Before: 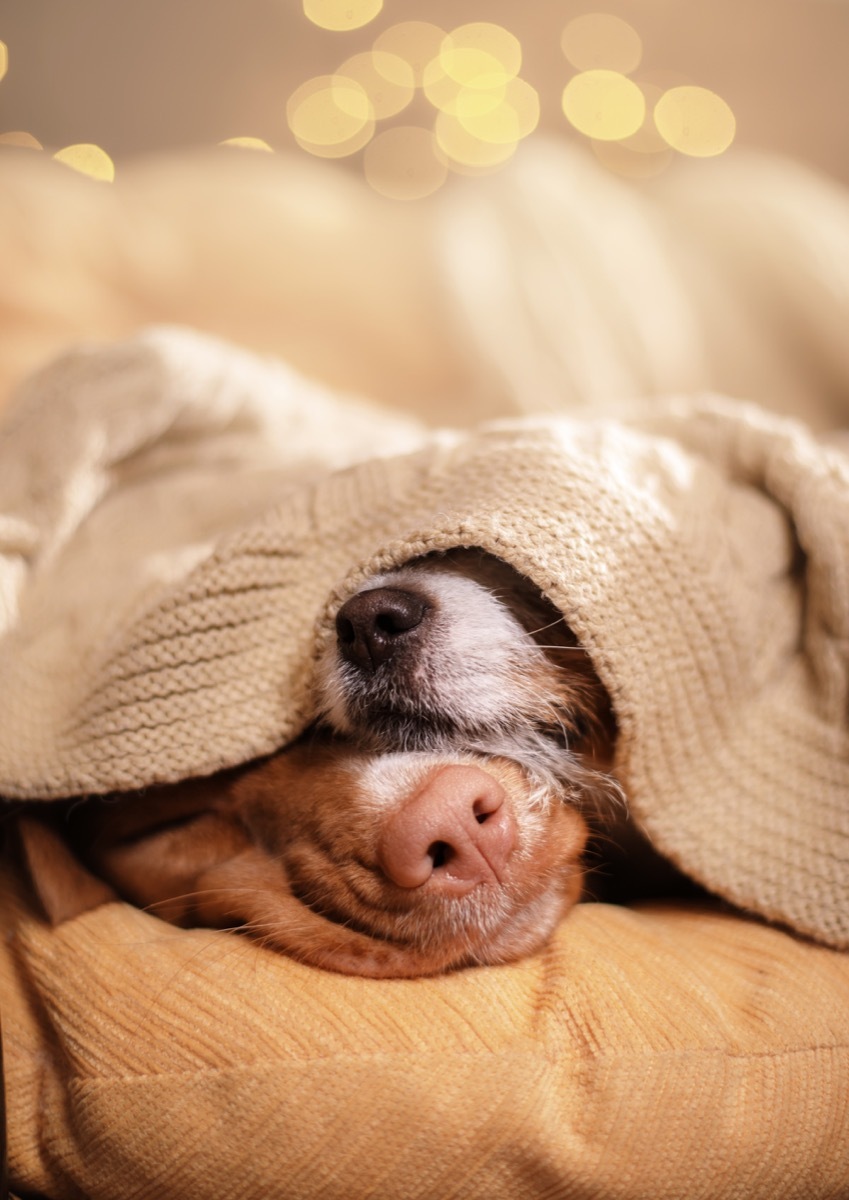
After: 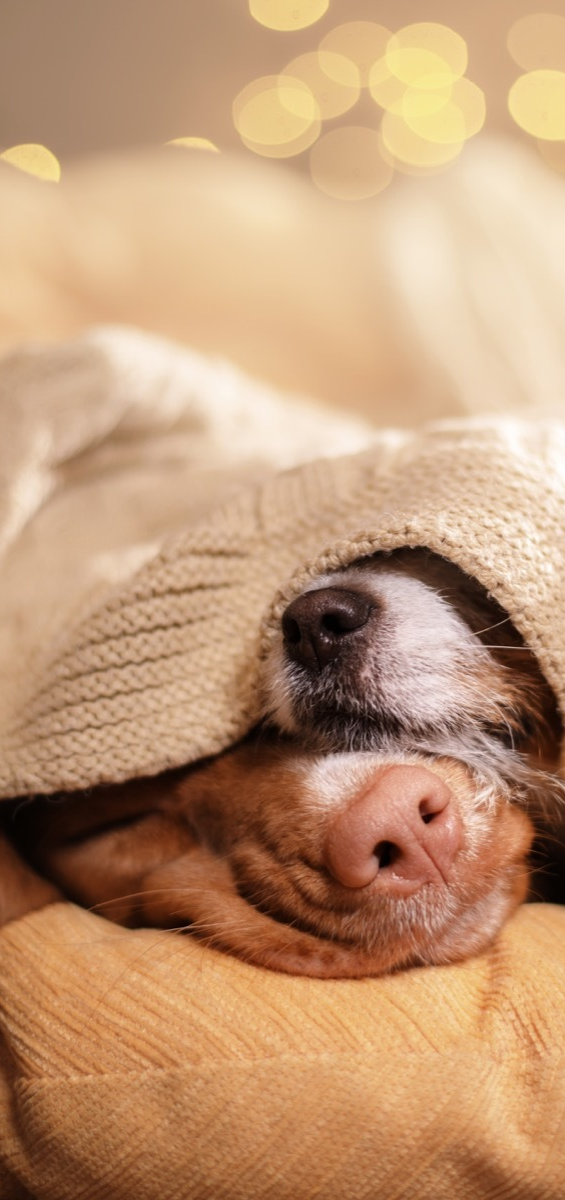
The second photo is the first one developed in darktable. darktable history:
crop and rotate: left 6.402%, right 26.991%
